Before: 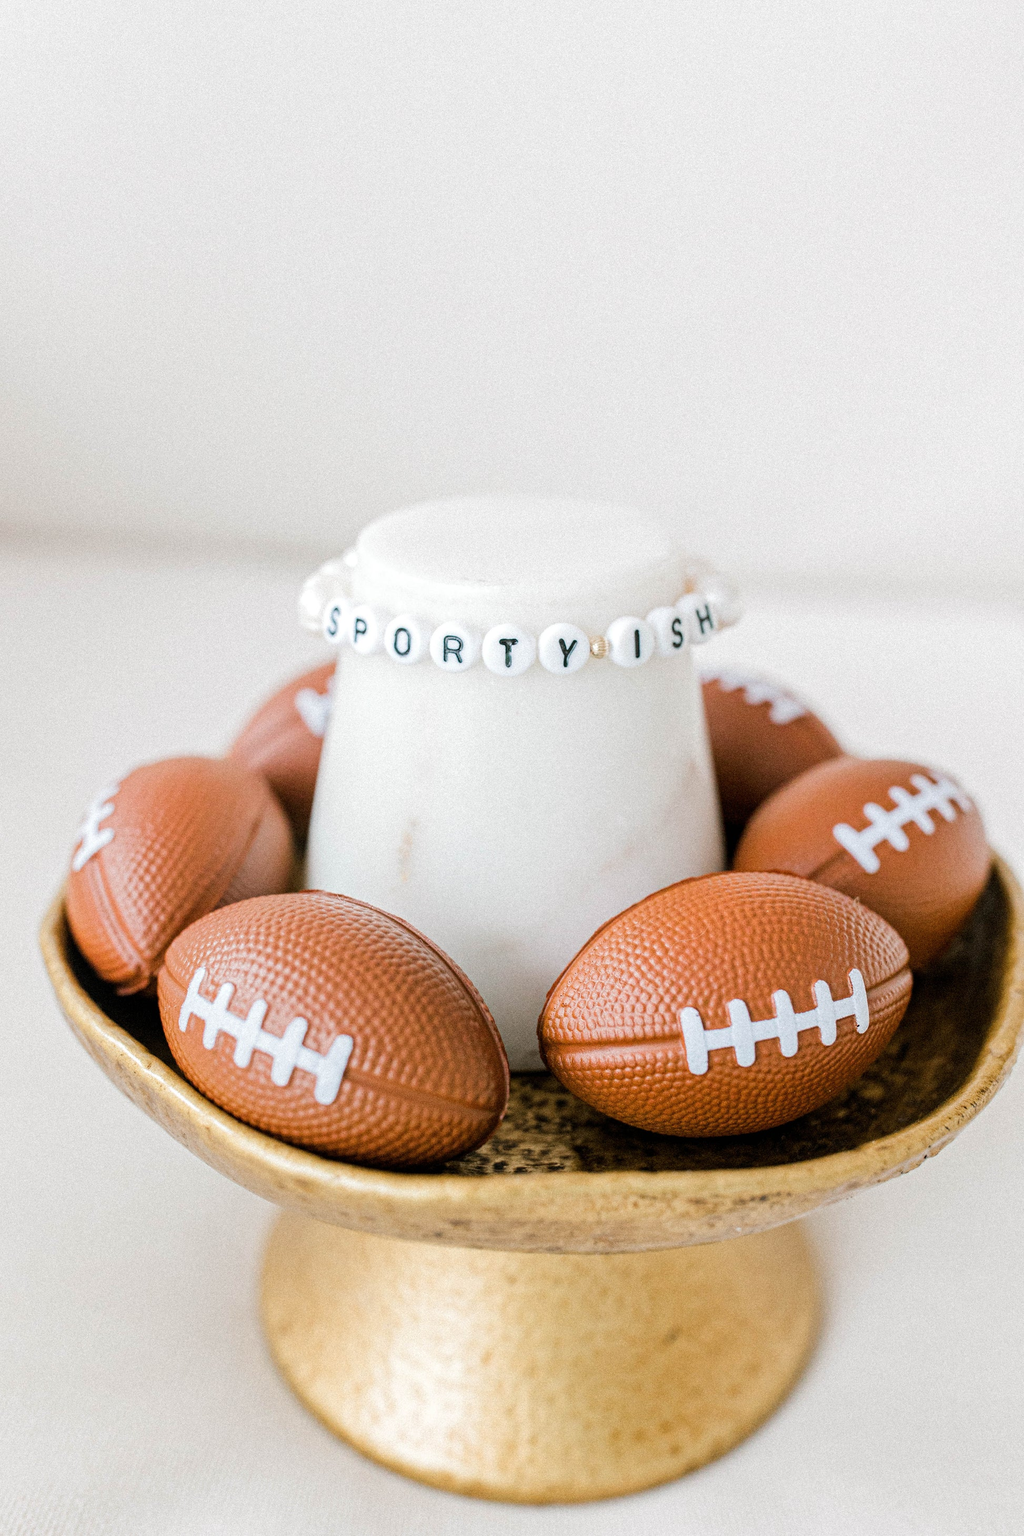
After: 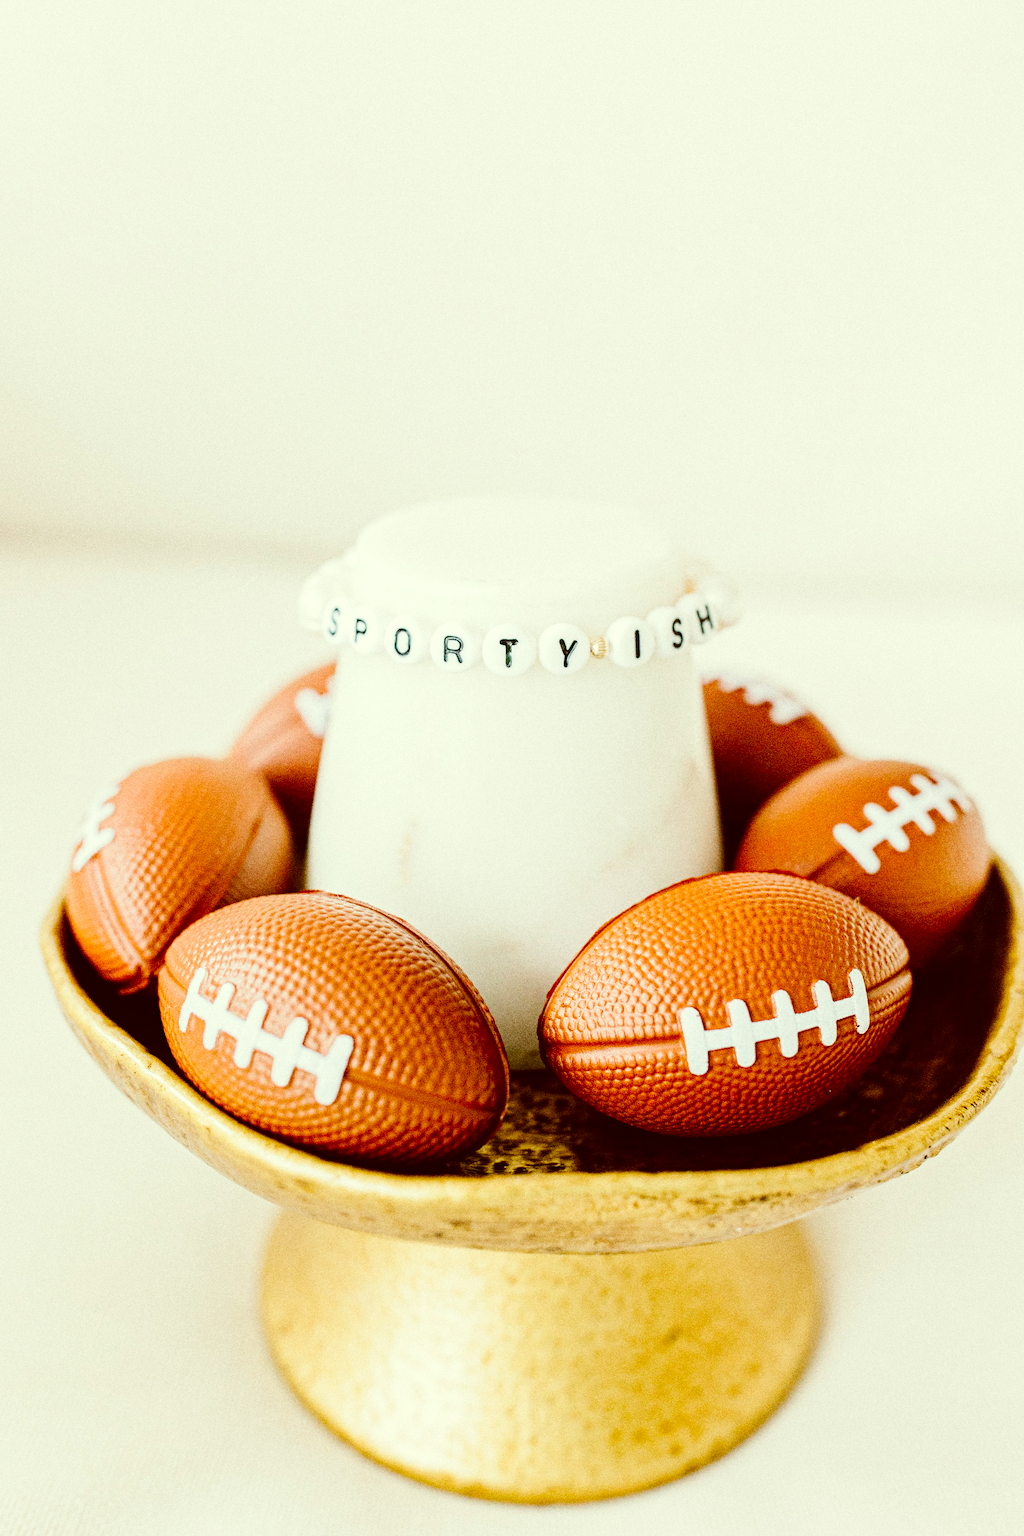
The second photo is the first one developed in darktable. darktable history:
contrast brightness saturation: contrast 0.12, brightness -0.12, saturation 0.2
color correction: highlights a* -5.3, highlights b* 9.8, shadows a* 9.8, shadows b* 24.26
base curve: curves: ch0 [(0, 0) (0.032, 0.025) (0.121, 0.166) (0.206, 0.329) (0.605, 0.79) (1, 1)], preserve colors none
tone equalizer: on, module defaults
